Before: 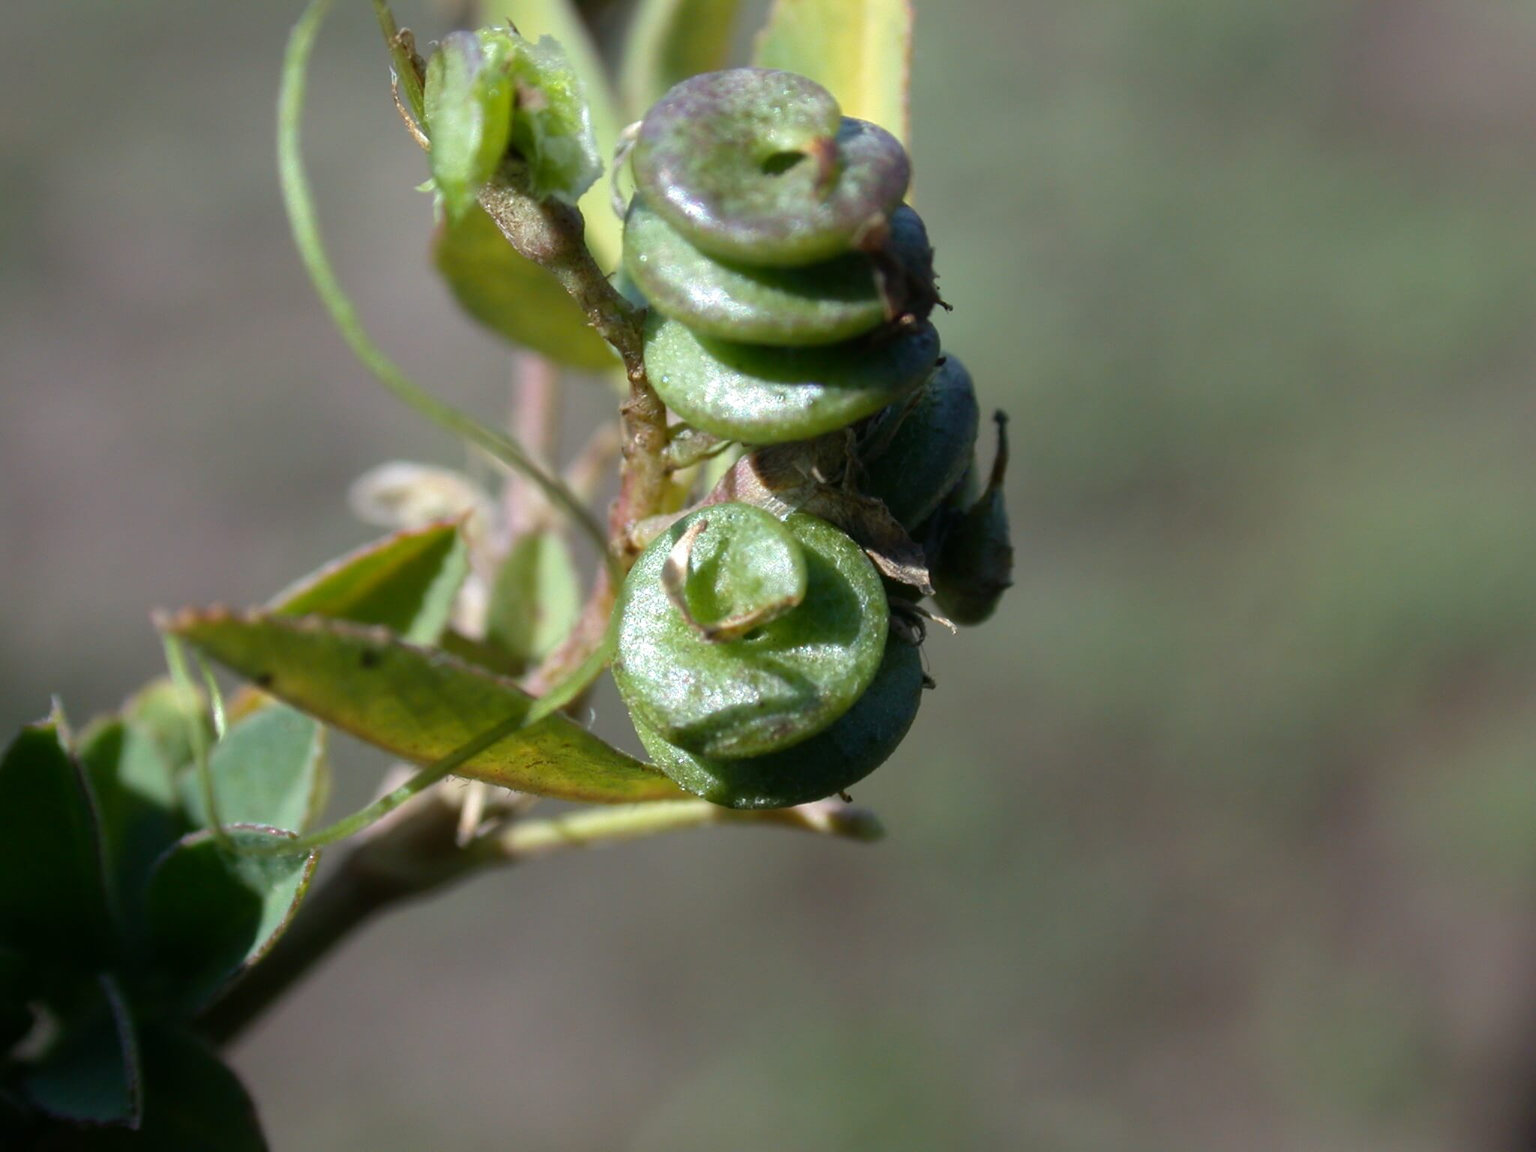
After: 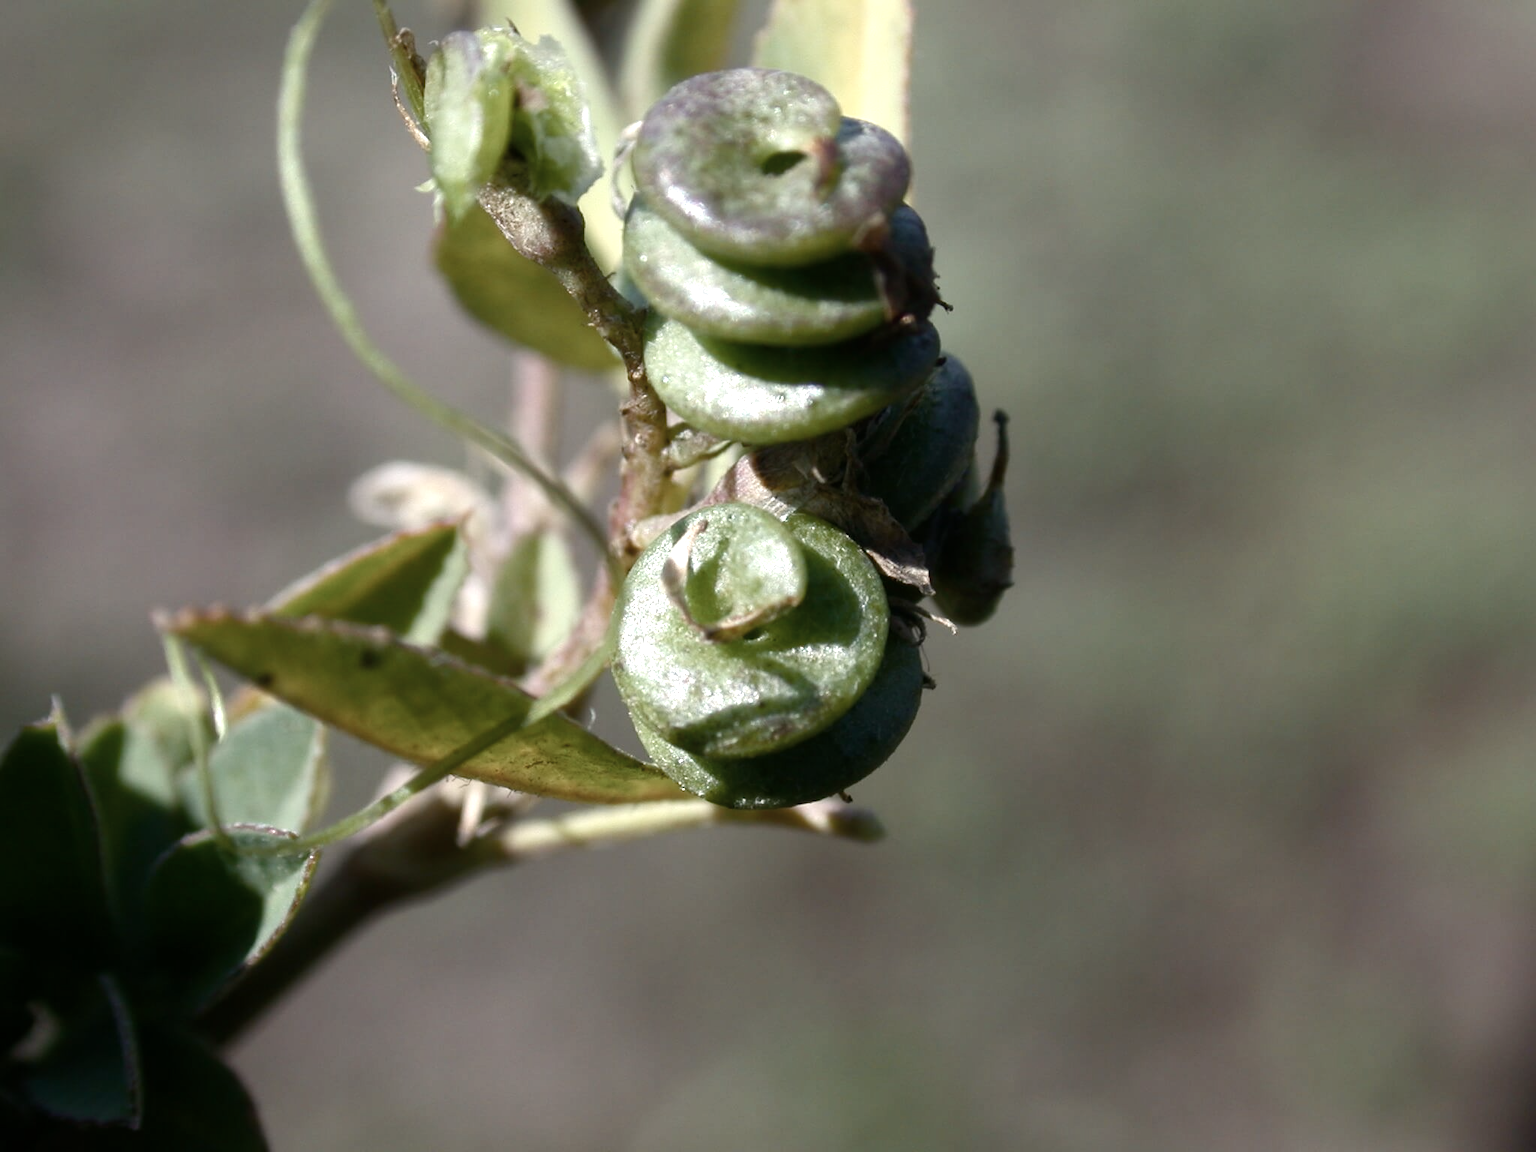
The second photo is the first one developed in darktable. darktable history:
color balance rgb: shadows lift › chroma 1.03%, shadows lift › hue 29.2°, power › luminance -3.518%, power › hue 139.57°, highlights gain › chroma 1.592%, highlights gain › hue 55.11°, perceptual saturation grading › global saturation 20%, perceptual saturation grading › highlights -50.012%, perceptual saturation grading › shadows 30.73%, perceptual brilliance grading › highlights 11.523%
contrast brightness saturation: contrast 0.102, saturation -0.354
